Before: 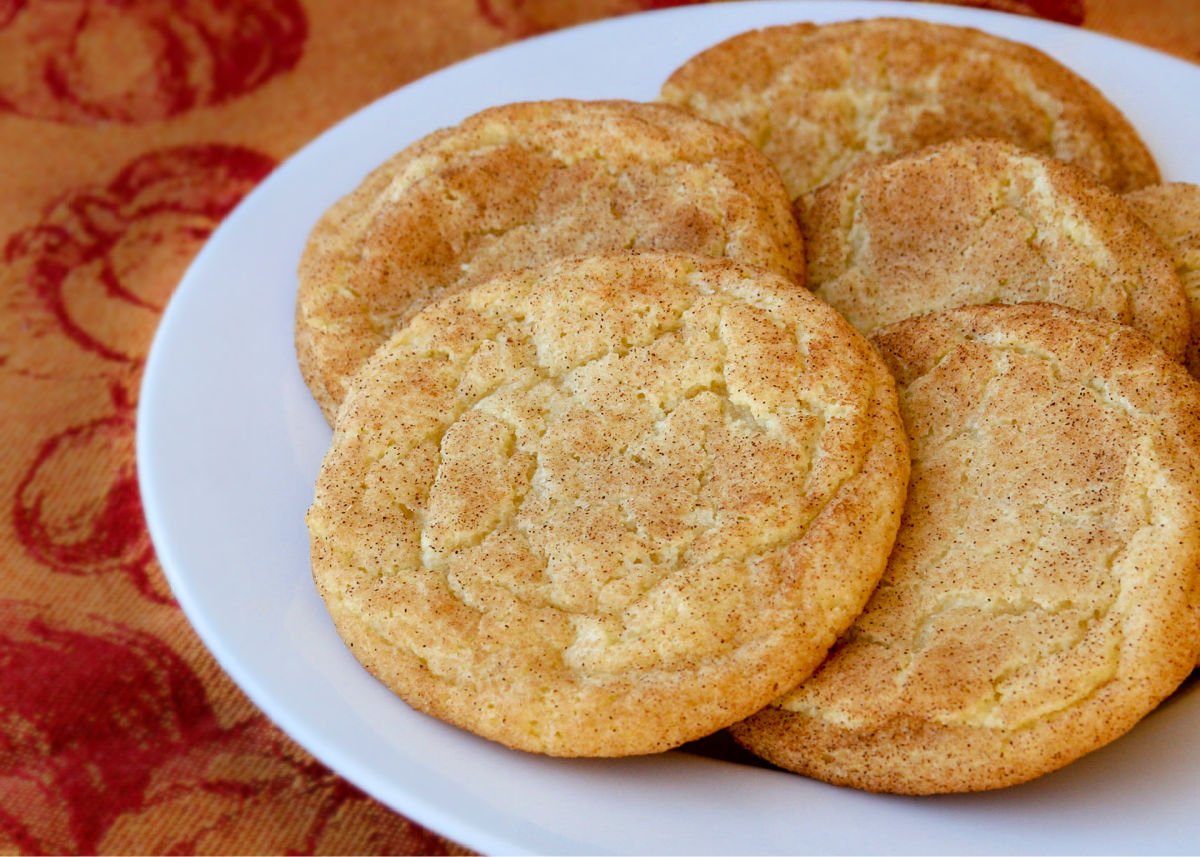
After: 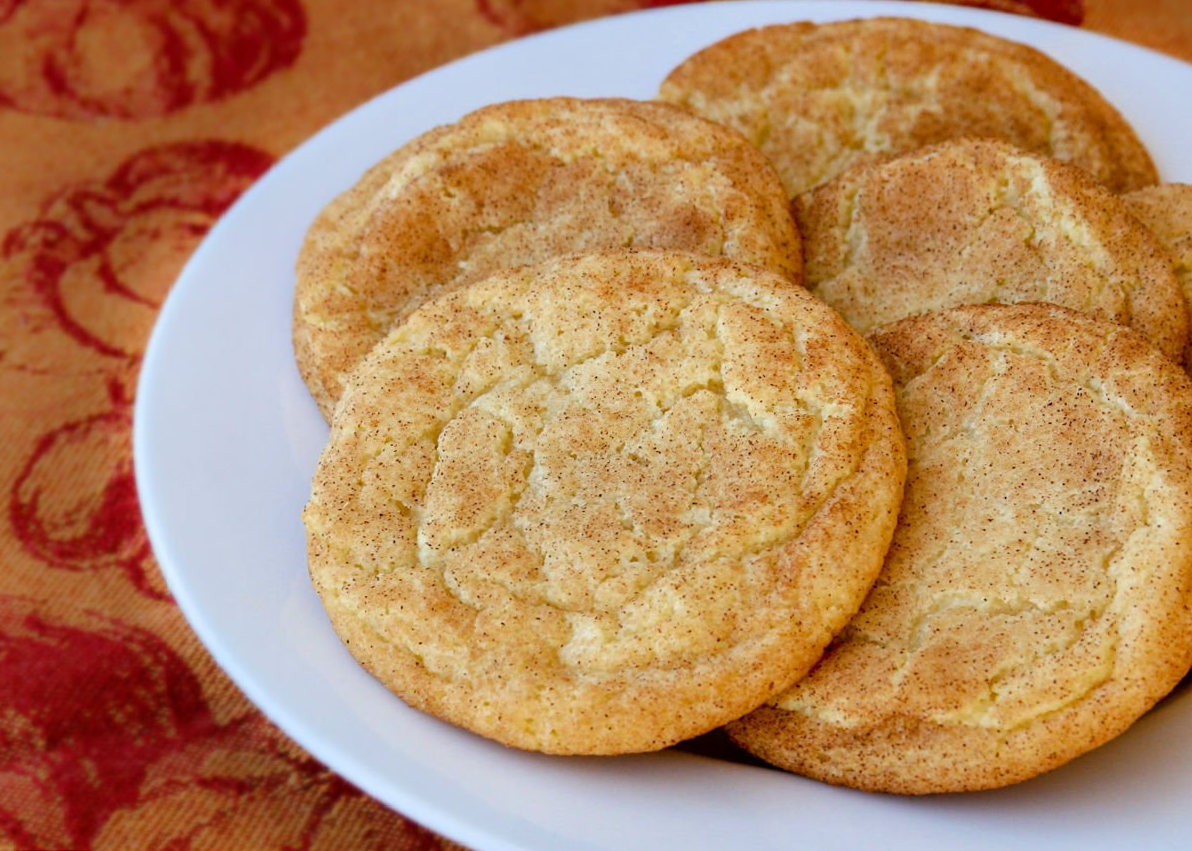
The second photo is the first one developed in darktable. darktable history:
crop and rotate: angle -0.269°
